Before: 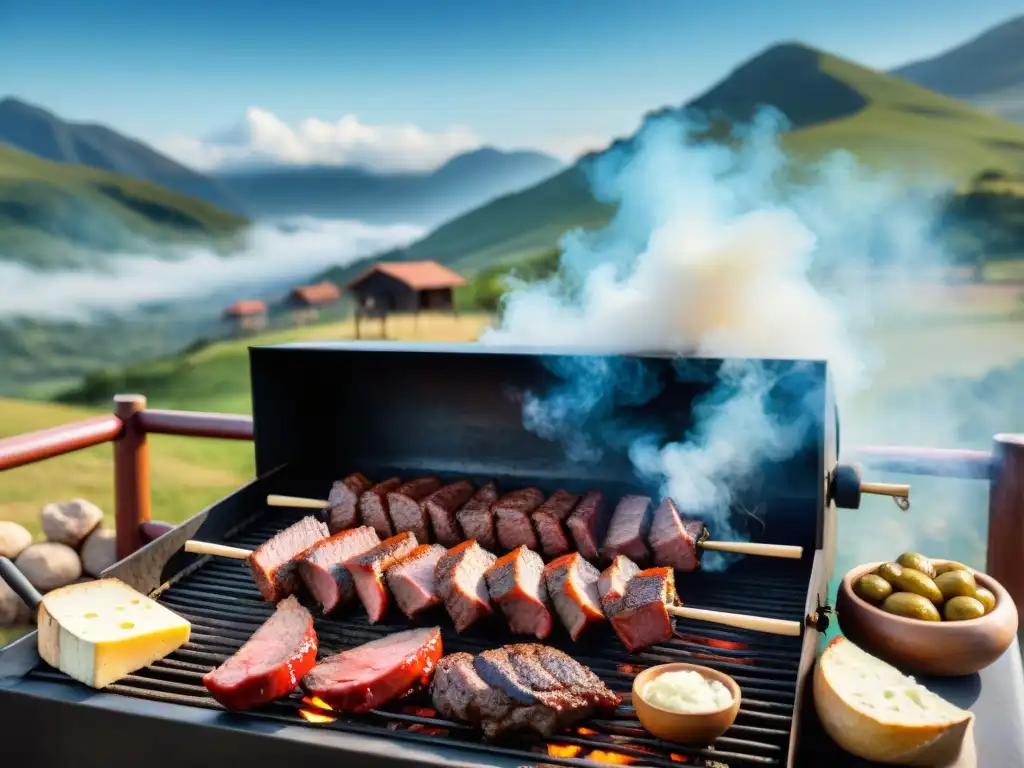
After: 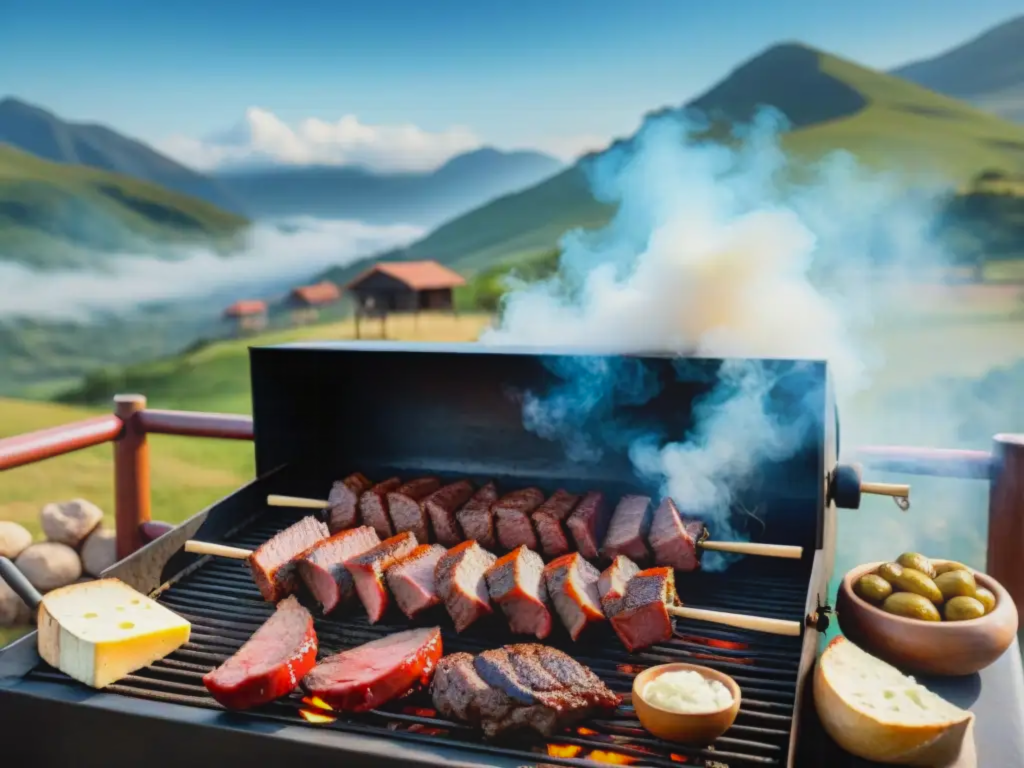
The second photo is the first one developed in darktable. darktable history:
contrast equalizer: y [[0.439, 0.44, 0.442, 0.457, 0.493, 0.498], [0.5 ×6], [0.5 ×6], [0 ×6], [0 ×6]]
lowpass: radius 0.5, unbound 0
